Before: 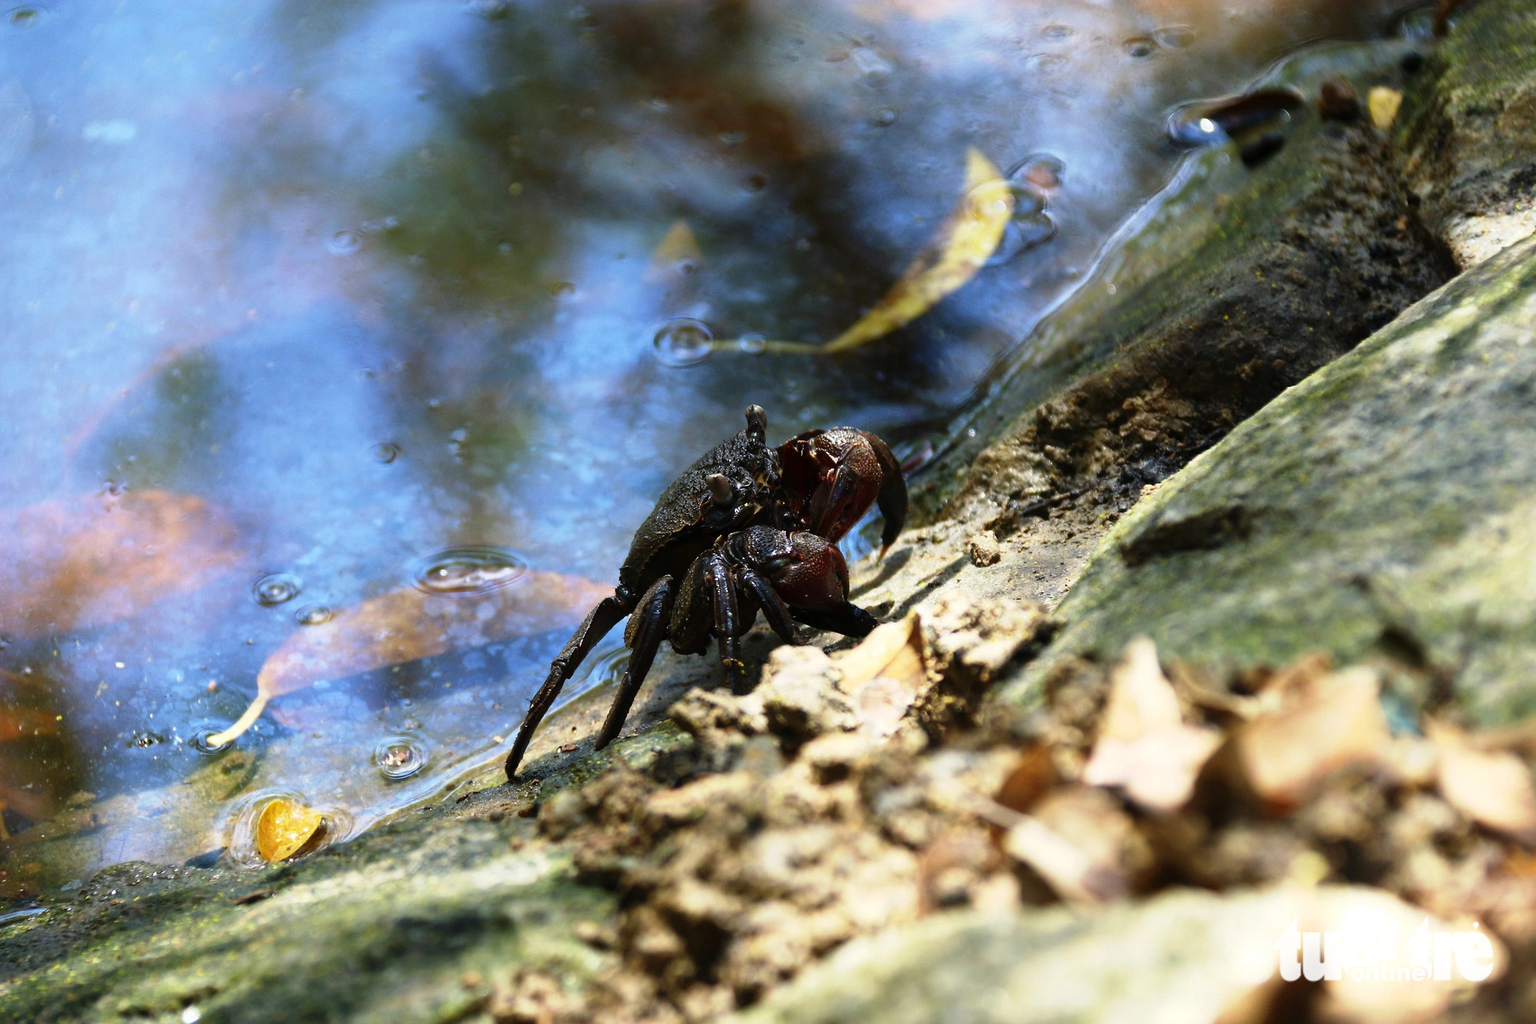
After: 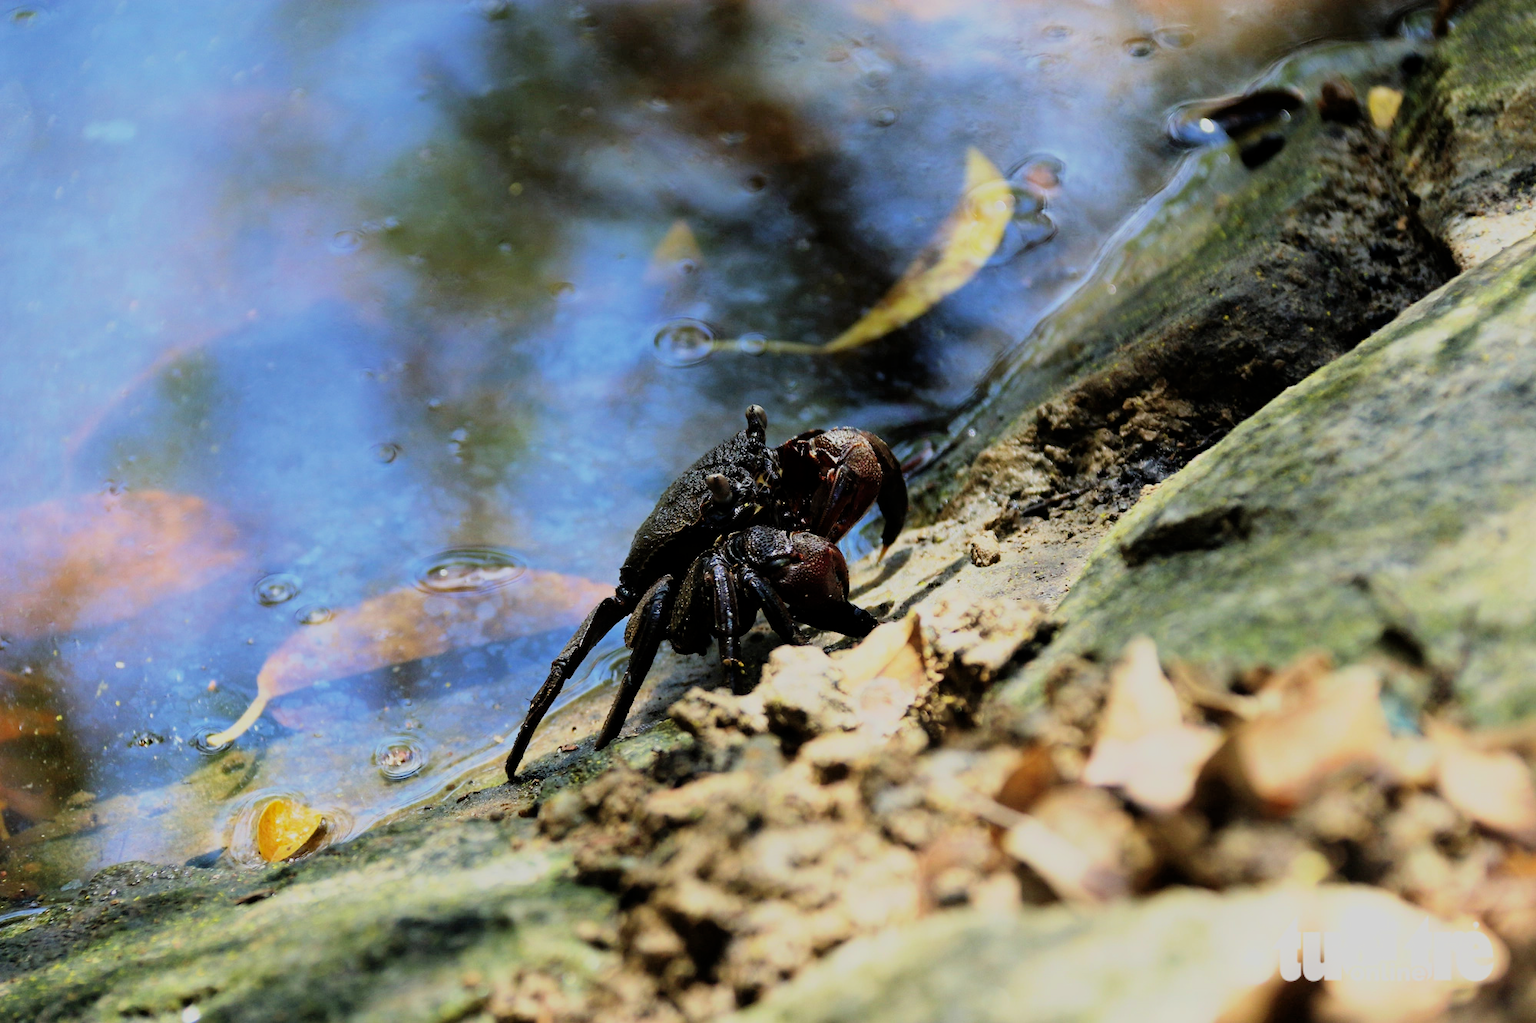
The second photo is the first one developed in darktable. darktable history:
exposure: black level correction 0, exposure 0.302 EV, compensate highlight preservation false
filmic rgb: middle gray luminance 29.99%, black relative exposure -8.97 EV, white relative exposure 6.99 EV, target black luminance 0%, hardness 2.97, latitude 2.85%, contrast 0.963, highlights saturation mix 4.69%, shadows ↔ highlights balance 12.23%, color science v6 (2022)
